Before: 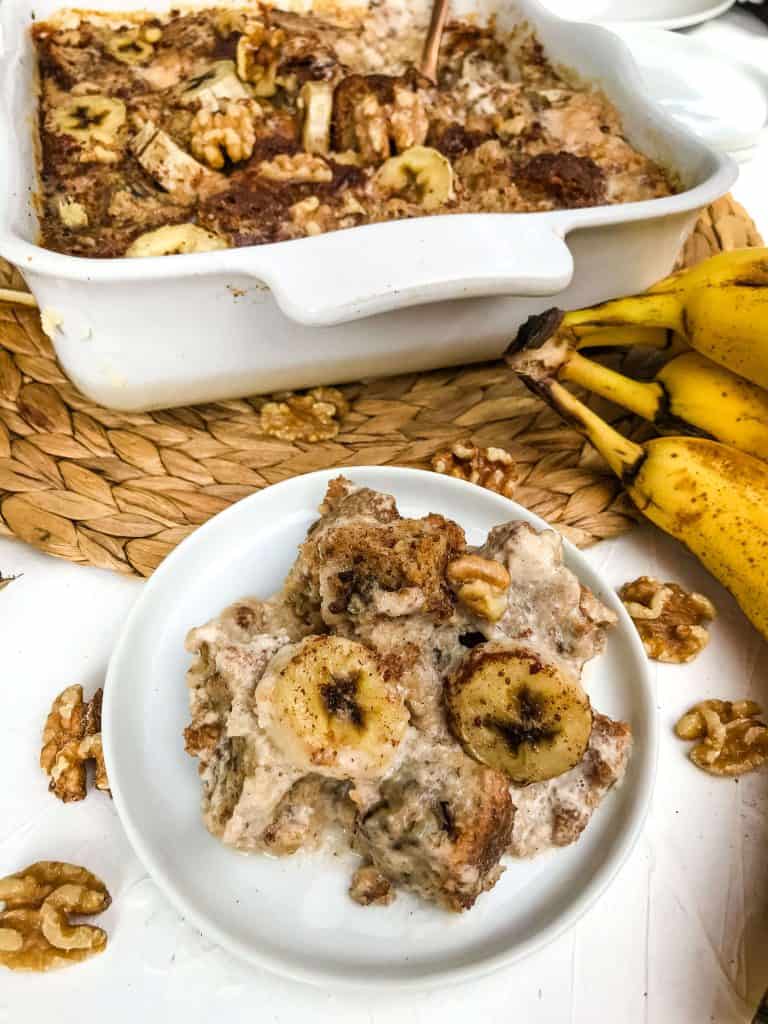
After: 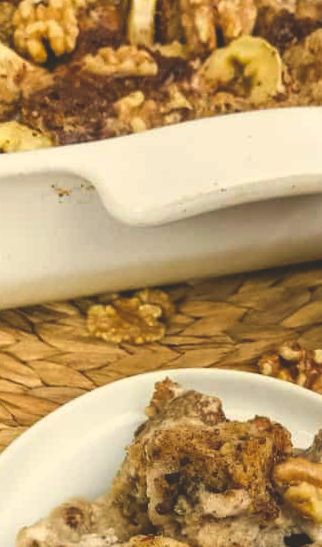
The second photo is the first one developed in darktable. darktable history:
exposure: black level correction -0.025, exposure -0.117 EV, compensate highlight preservation false
rotate and perspective: rotation 0.074°, lens shift (vertical) 0.096, lens shift (horizontal) -0.041, crop left 0.043, crop right 0.952, crop top 0.024, crop bottom 0.979
crop: left 20.248%, top 10.86%, right 35.675%, bottom 34.321%
color correction: highlights a* 1.39, highlights b* 17.83
